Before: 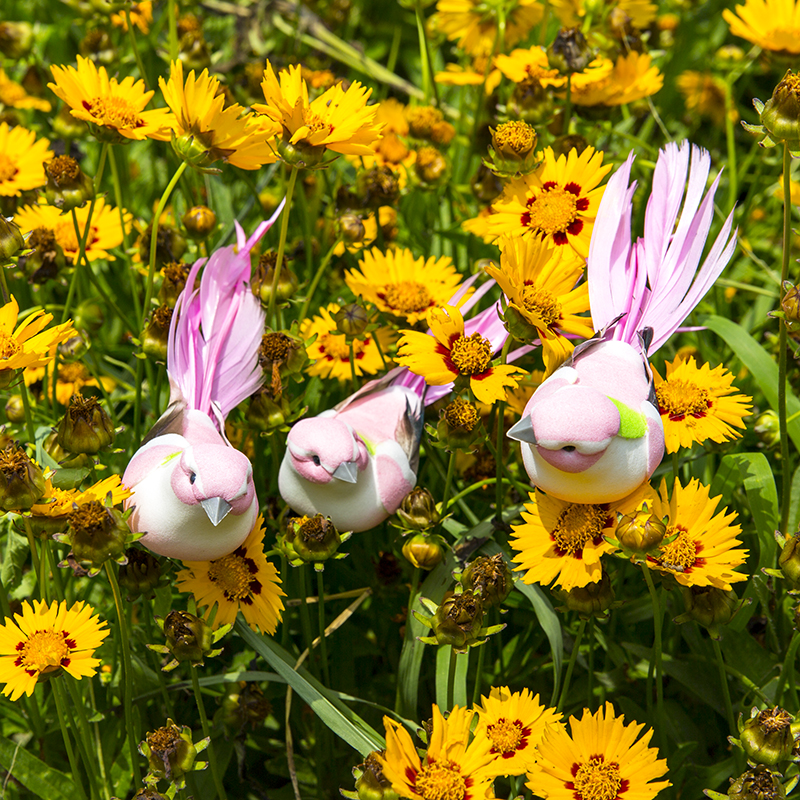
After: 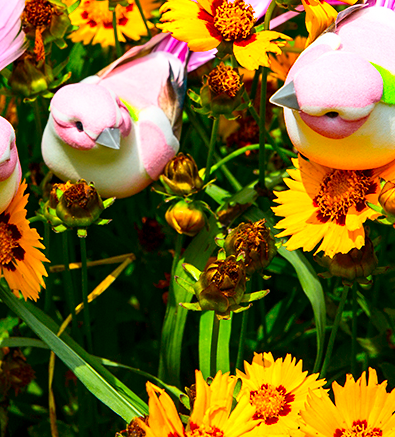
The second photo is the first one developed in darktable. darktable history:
crop: left 29.672%, top 41.786%, right 20.851%, bottom 3.487%
contrast brightness saturation: contrast 0.18, saturation 0.3
color zones: curves: ch0 [(0.224, 0.526) (0.75, 0.5)]; ch1 [(0.055, 0.526) (0.224, 0.761) (0.377, 0.526) (0.75, 0.5)]
